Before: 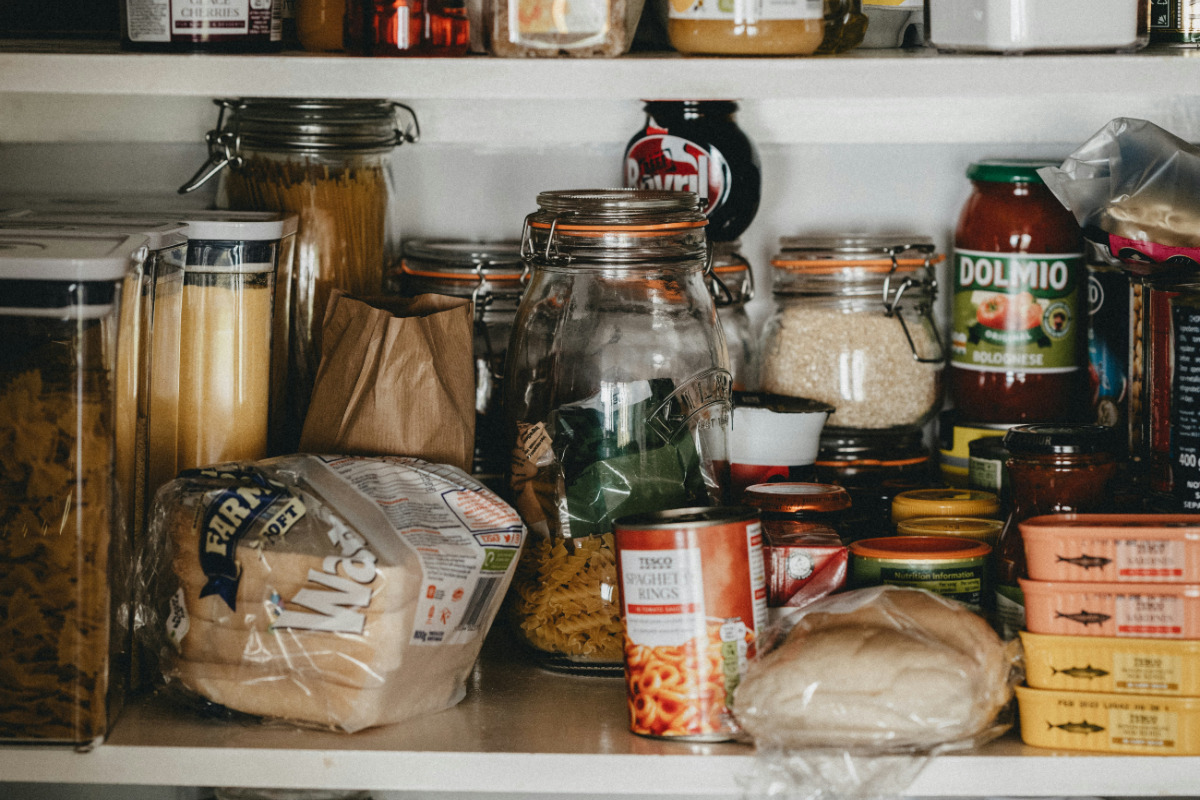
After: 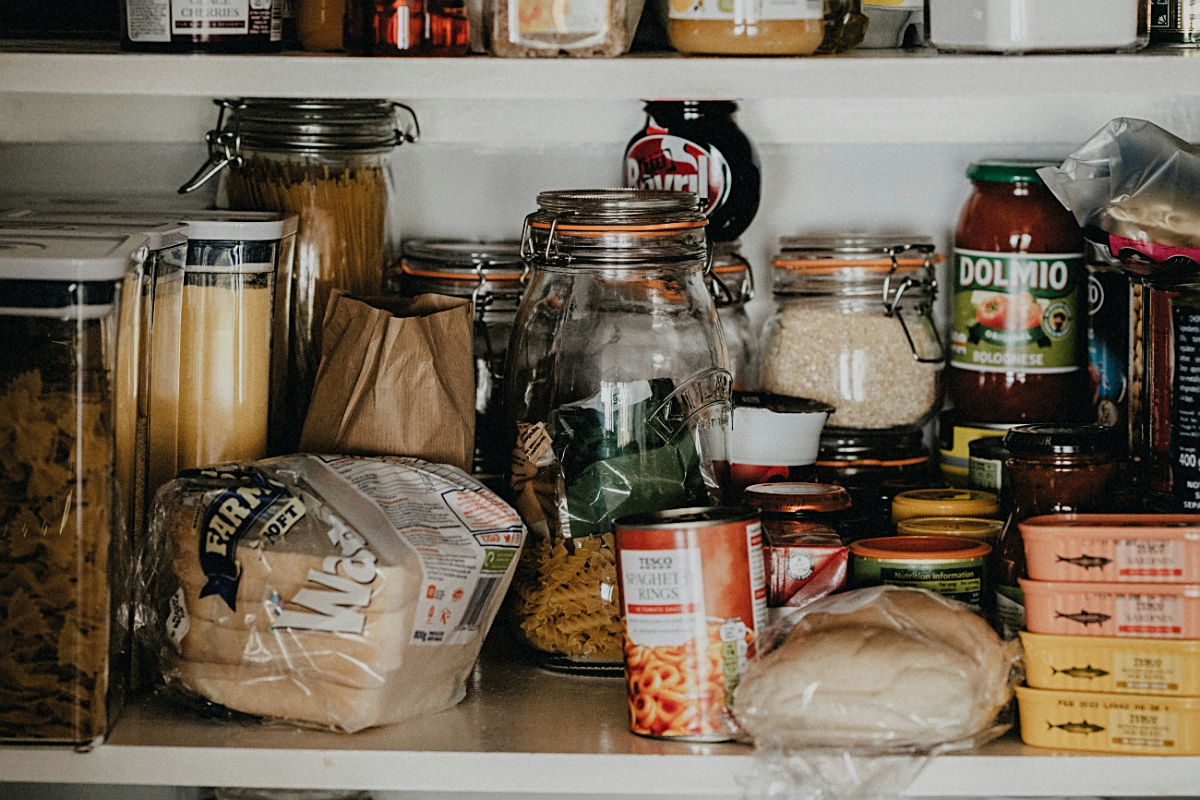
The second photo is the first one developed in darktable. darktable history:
sharpen: on, module defaults
filmic rgb: middle gray luminance 18.38%, black relative exposure -11.25 EV, white relative exposure 3.71 EV, target black luminance 0%, hardness 5.83, latitude 57.76%, contrast 0.965, shadows ↔ highlights balance 49.15%
